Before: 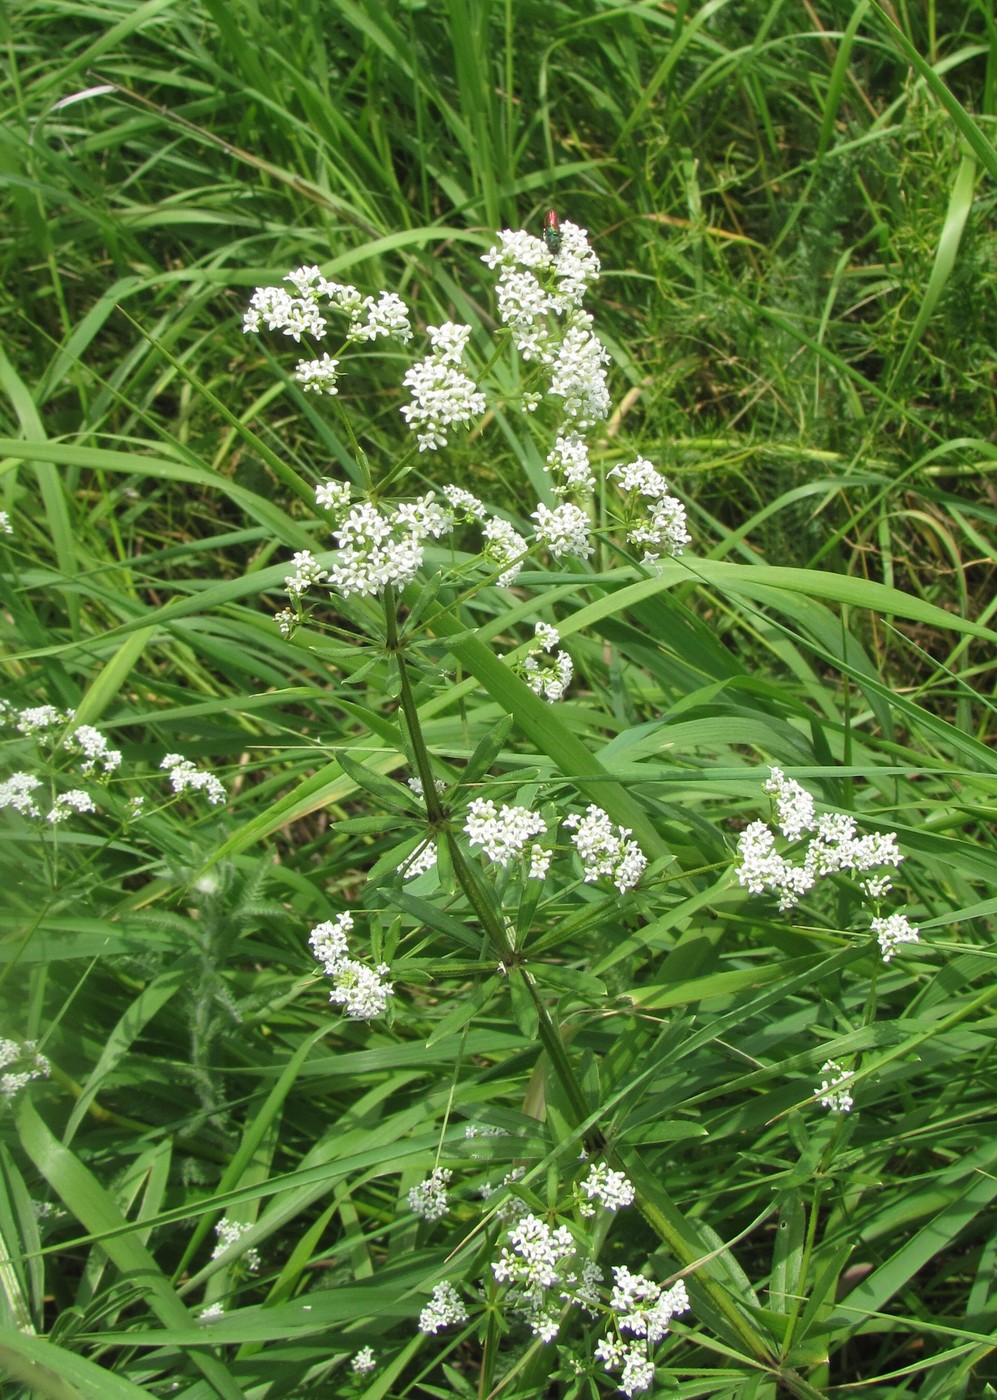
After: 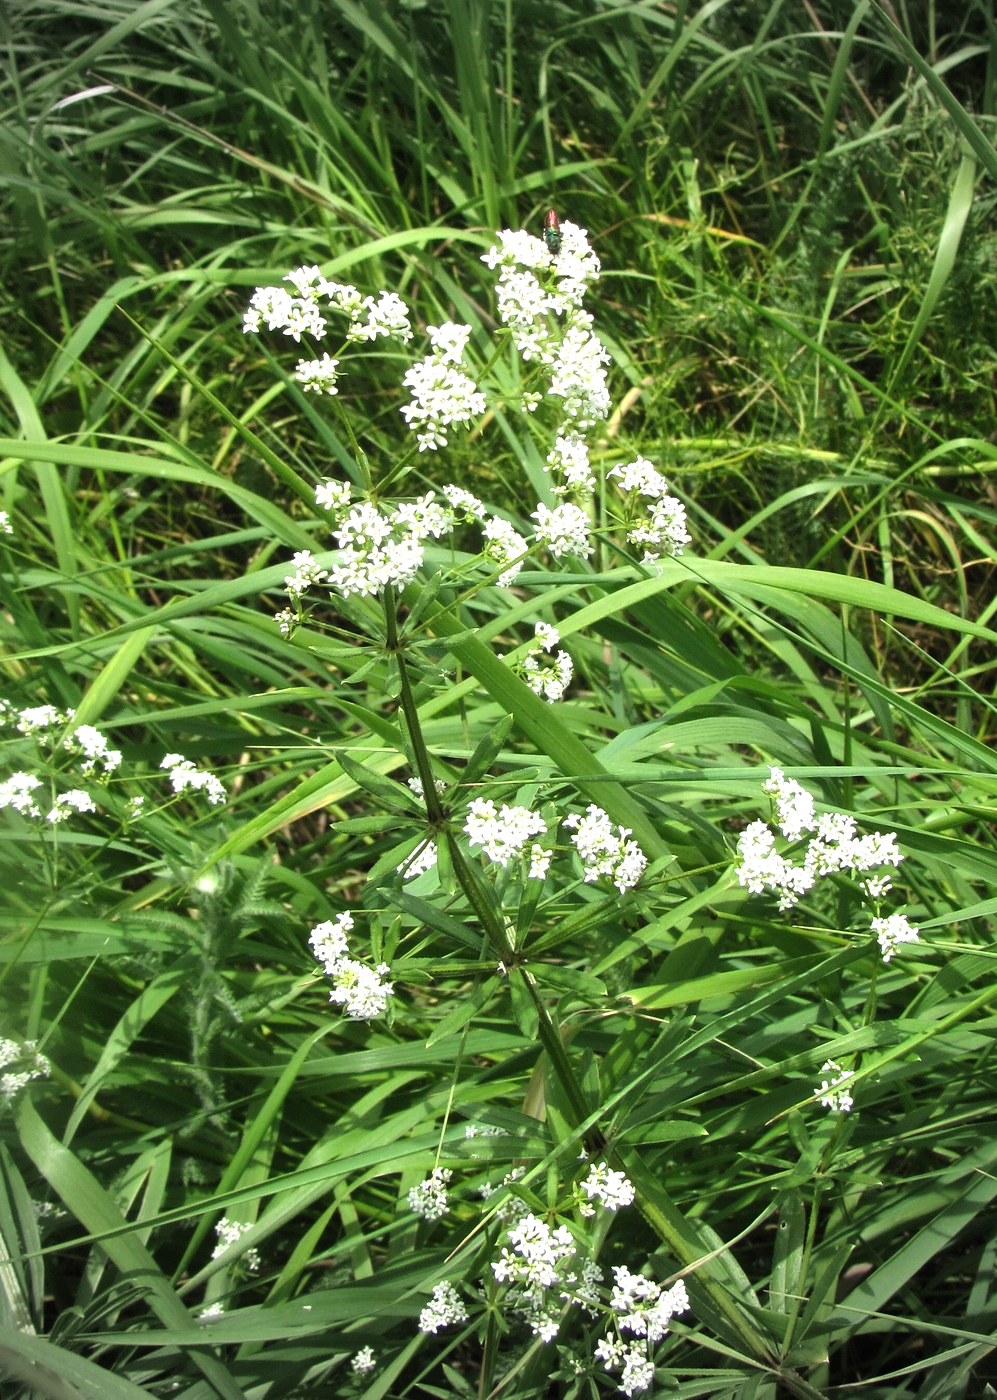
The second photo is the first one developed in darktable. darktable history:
tone equalizer: -8 EV -0.75 EV, -7 EV -0.7 EV, -6 EV -0.6 EV, -5 EV -0.4 EV, -3 EV 0.4 EV, -2 EV 0.6 EV, -1 EV 0.7 EV, +0 EV 0.75 EV, edges refinement/feathering 500, mask exposure compensation -1.57 EV, preserve details no
vignetting: width/height ratio 1.094
